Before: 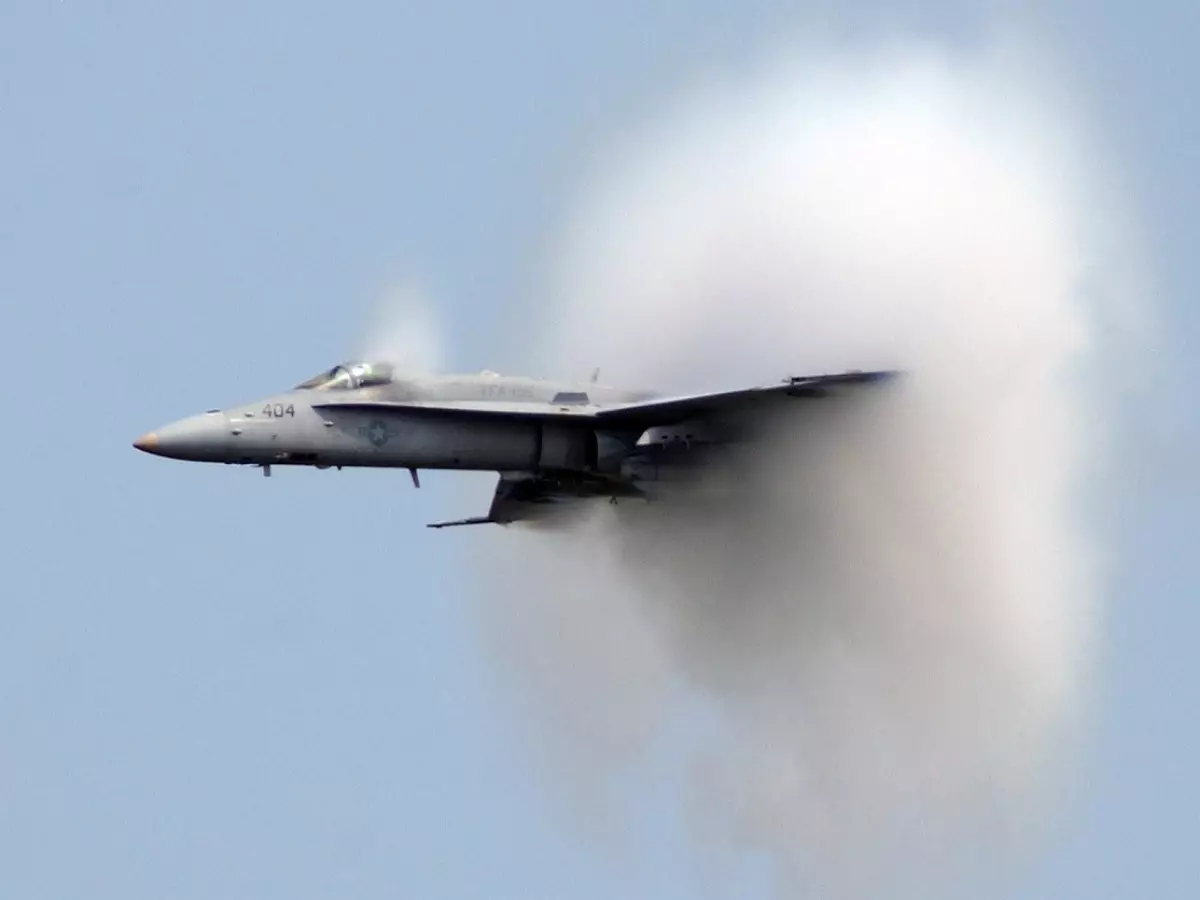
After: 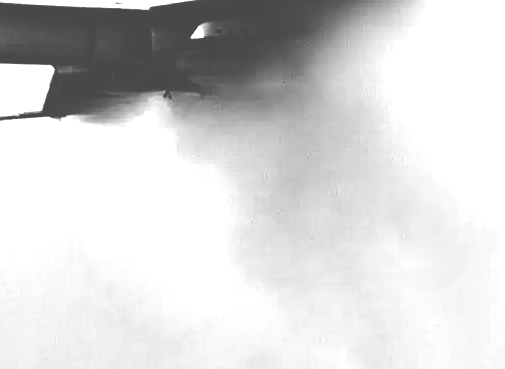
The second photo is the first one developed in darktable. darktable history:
monochrome: on, module defaults
colorize: hue 36°, source mix 100%
crop: left 37.221%, top 45.169%, right 20.63%, bottom 13.777%
sharpen: on, module defaults
tone curve: curves: ch0 [(0, 0) (0.003, 0.003) (0.011, 0.006) (0.025, 0.012) (0.044, 0.02) (0.069, 0.023) (0.1, 0.029) (0.136, 0.037) (0.177, 0.058) (0.224, 0.084) (0.277, 0.137) (0.335, 0.209) (0.399, 0.336) (0.468, 0.478) (0.543, 0.63) (0.623, 0.789) (0.709, 0.903) (0.801, 0.967) (0.898, 0.987) (1, 1)], preserve colors none
color correction: highlights a* -0.482, highlights b* 9.48, shadows a* -9.48, shadows b* 0.803
filmic rgb: black relative exposure -7.15 EV, white relative exposure 5.36 EV, hardness 3.02
shadows and highlights: shadows 24.5, highlights -78.15, soften with gaussian
